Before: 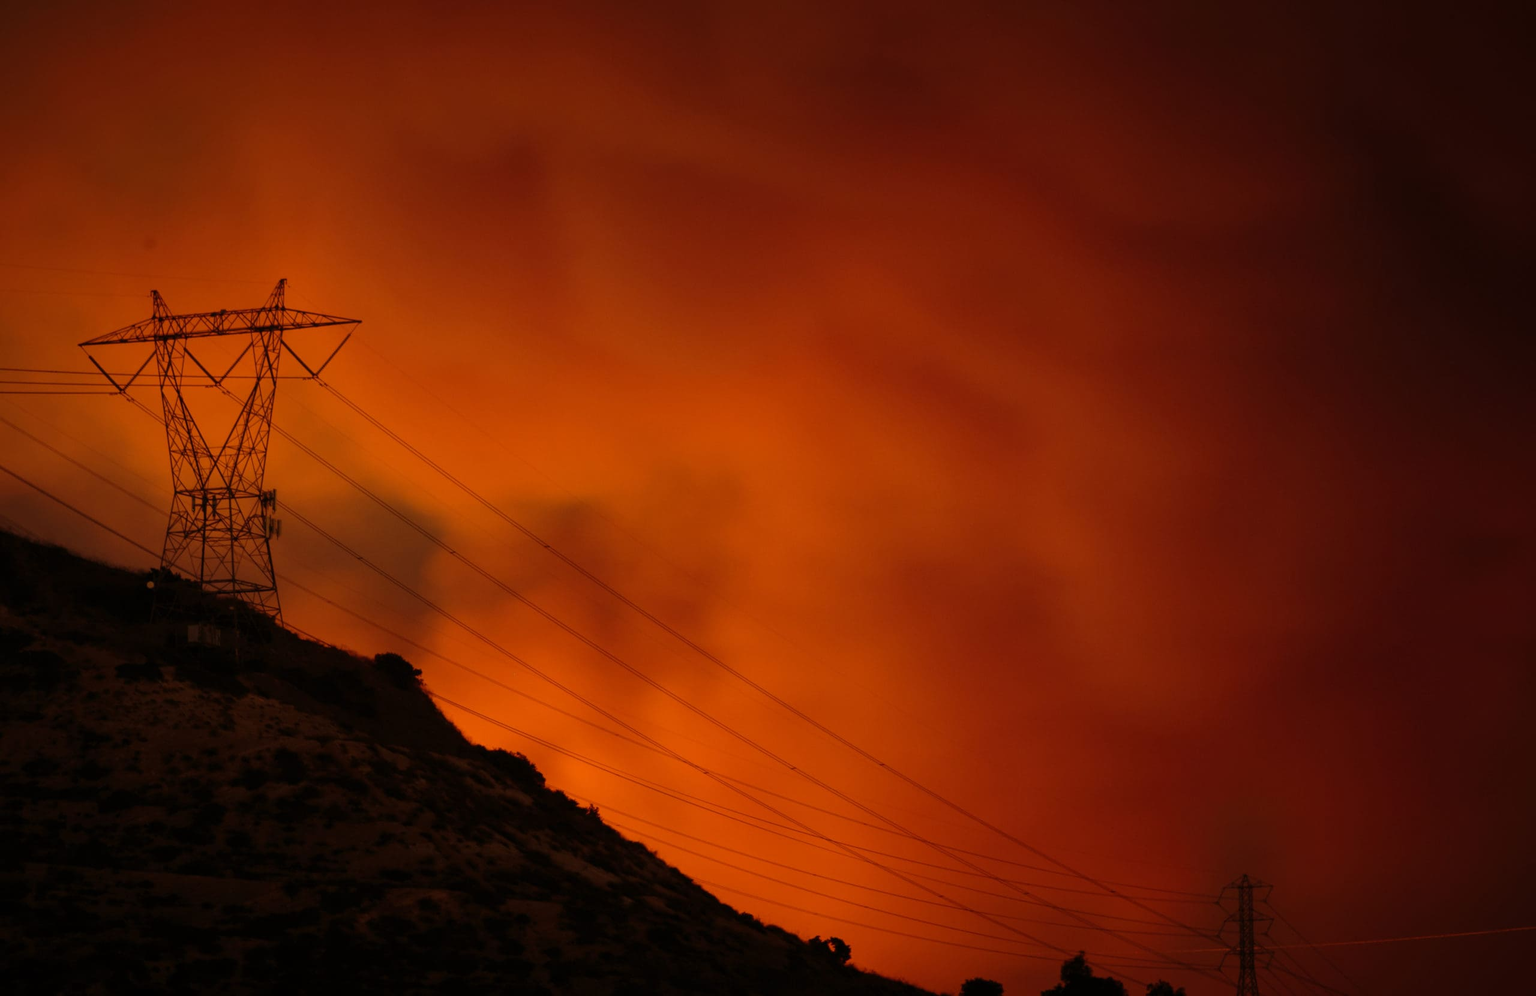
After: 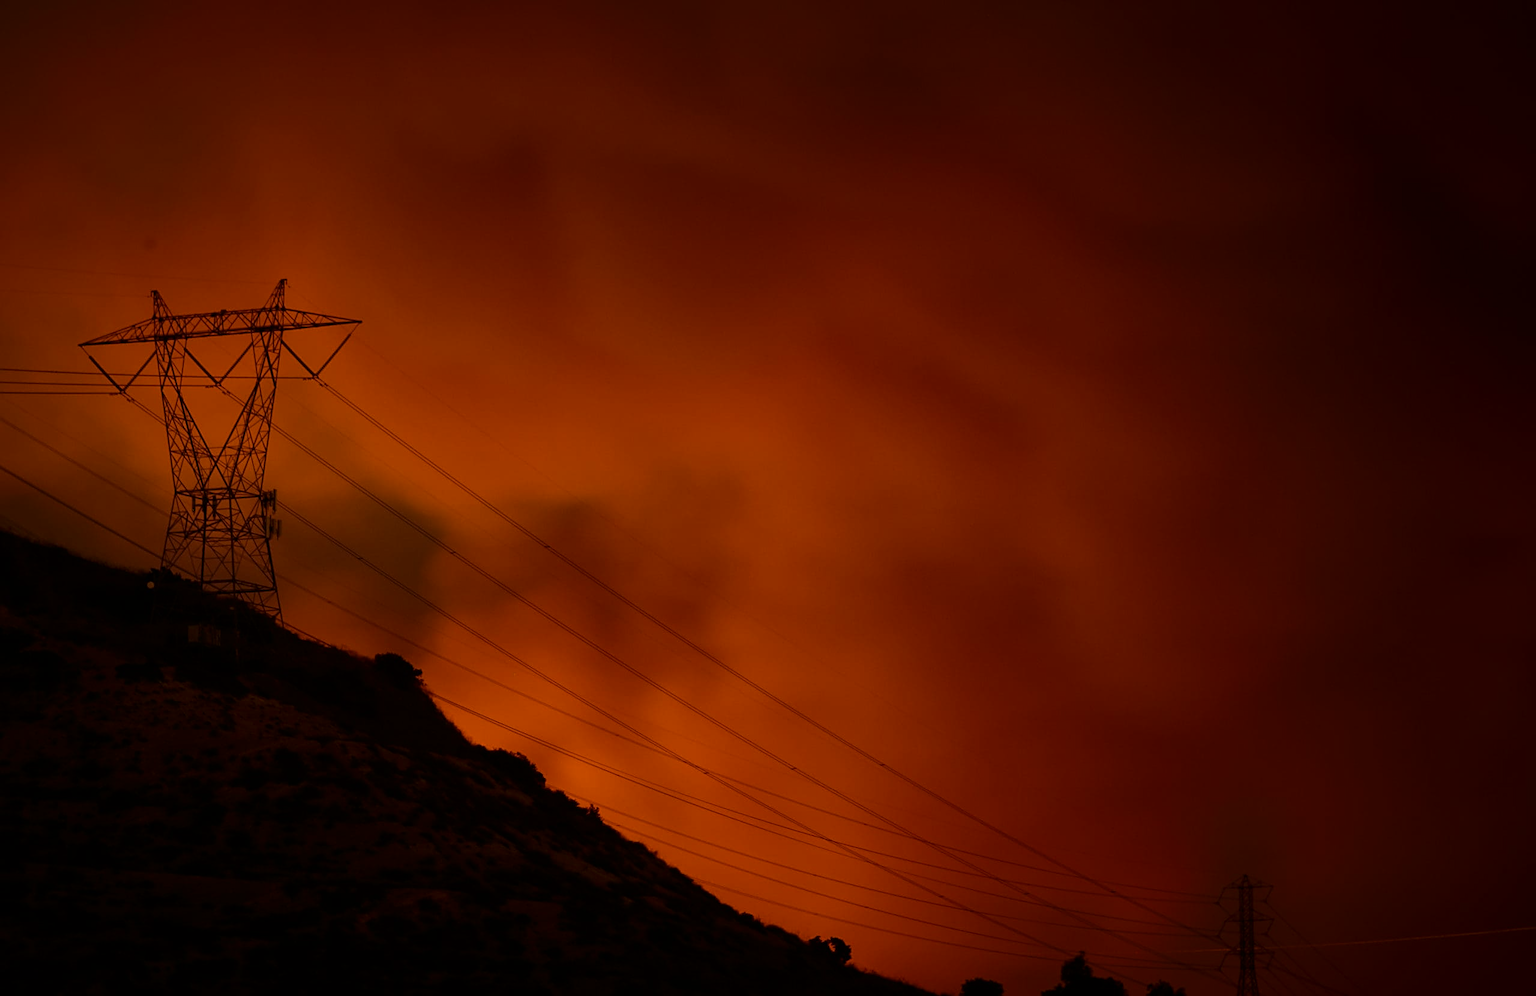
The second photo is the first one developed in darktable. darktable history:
contrast brightness saturation: contrast 0.07, brightness -0.13, saturation 0.06
sharpen: on, module defaults
white balance: red 0.926, green 1.003, blue 1.133
color correction: highlights a* 40, highlights b* 40, saturation 0.69
